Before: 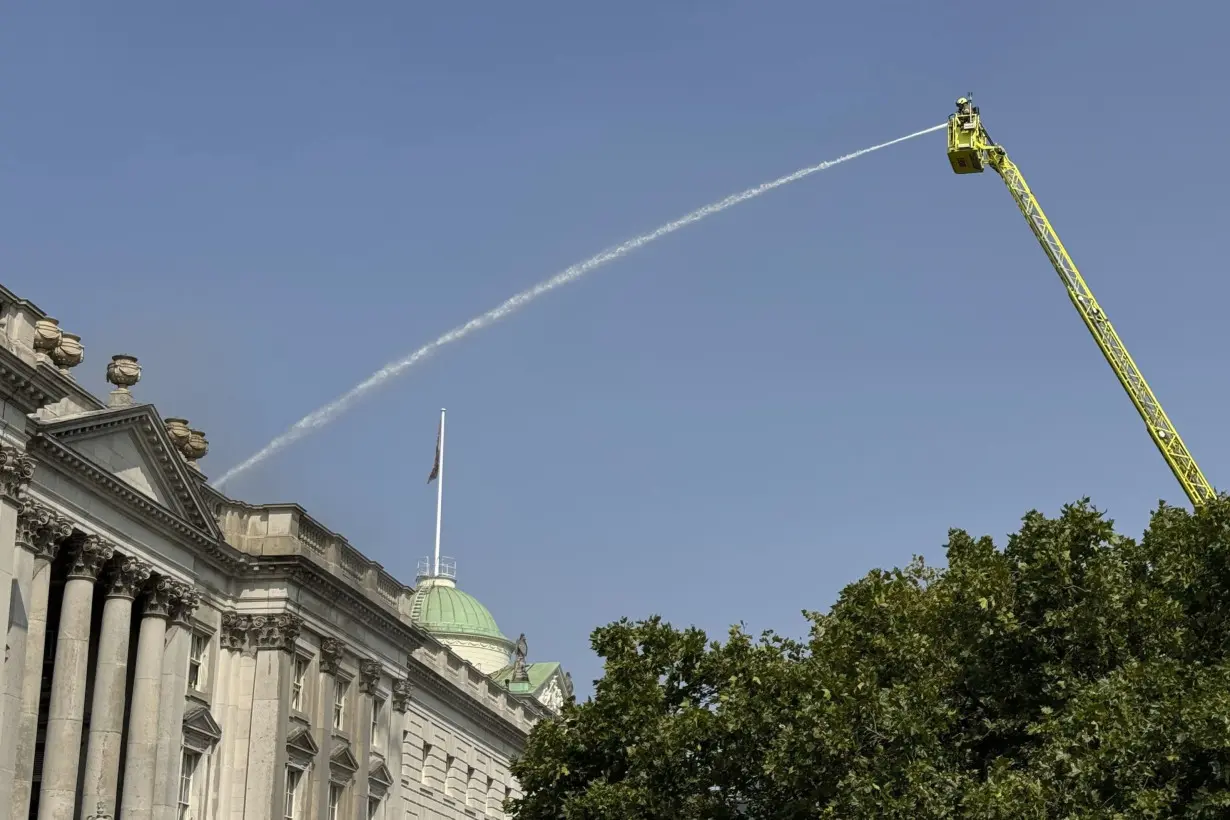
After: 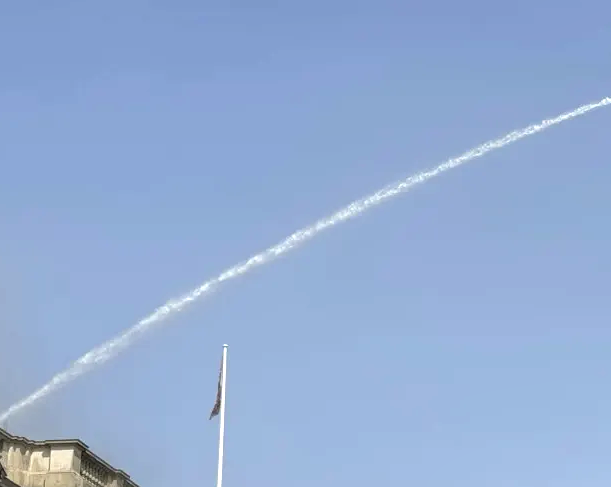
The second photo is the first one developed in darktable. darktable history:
tone equalizer: -8 EV -0.786 EV, -7 EV -0.676 EV, -6 EV -0.608 EV, -5 EV -0.384 EV, -3 EV 0.382 EV, -2 EV 0.6 EV, -1 EV 0.695 EV, +0 EV 0.758 EV
crop: left 17.745%, top 7.868%, right 32.517%, bottom 32.627%
